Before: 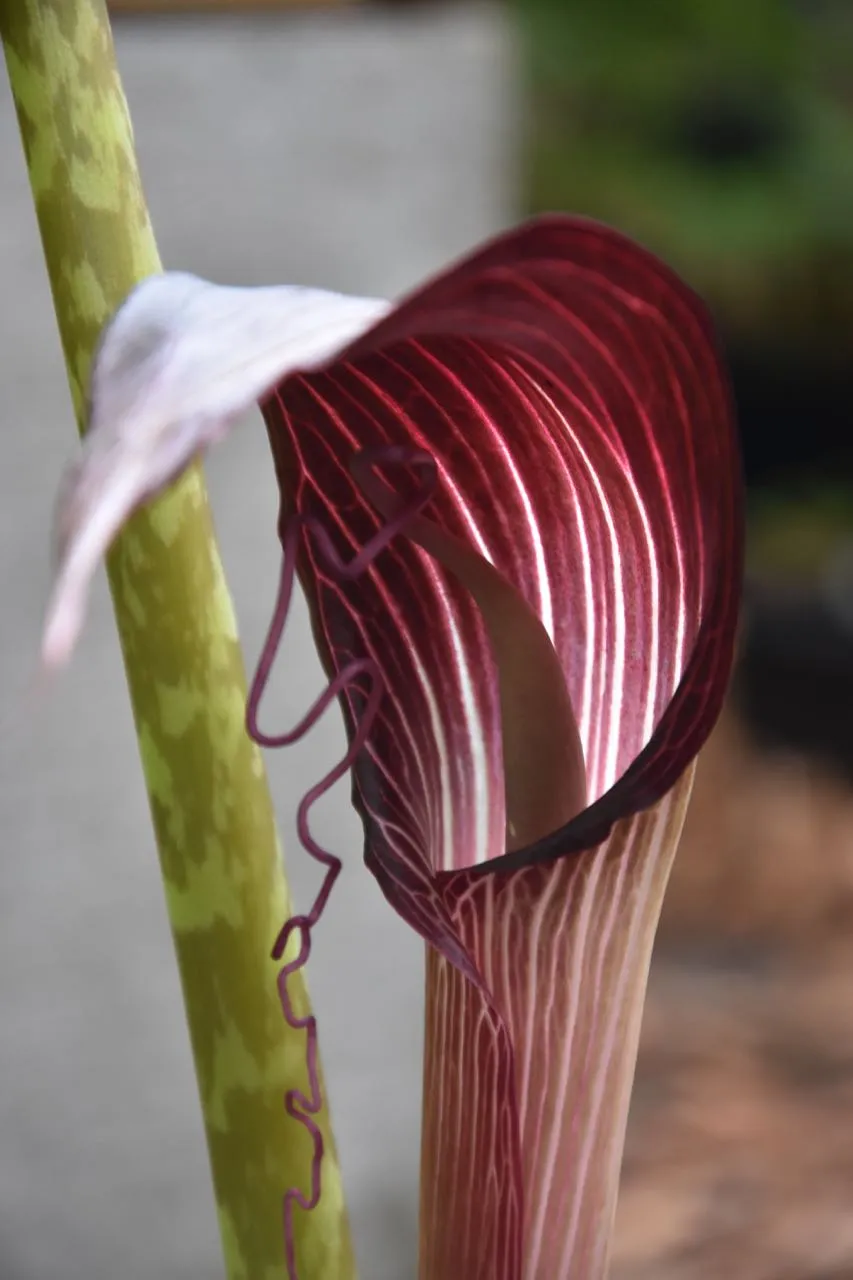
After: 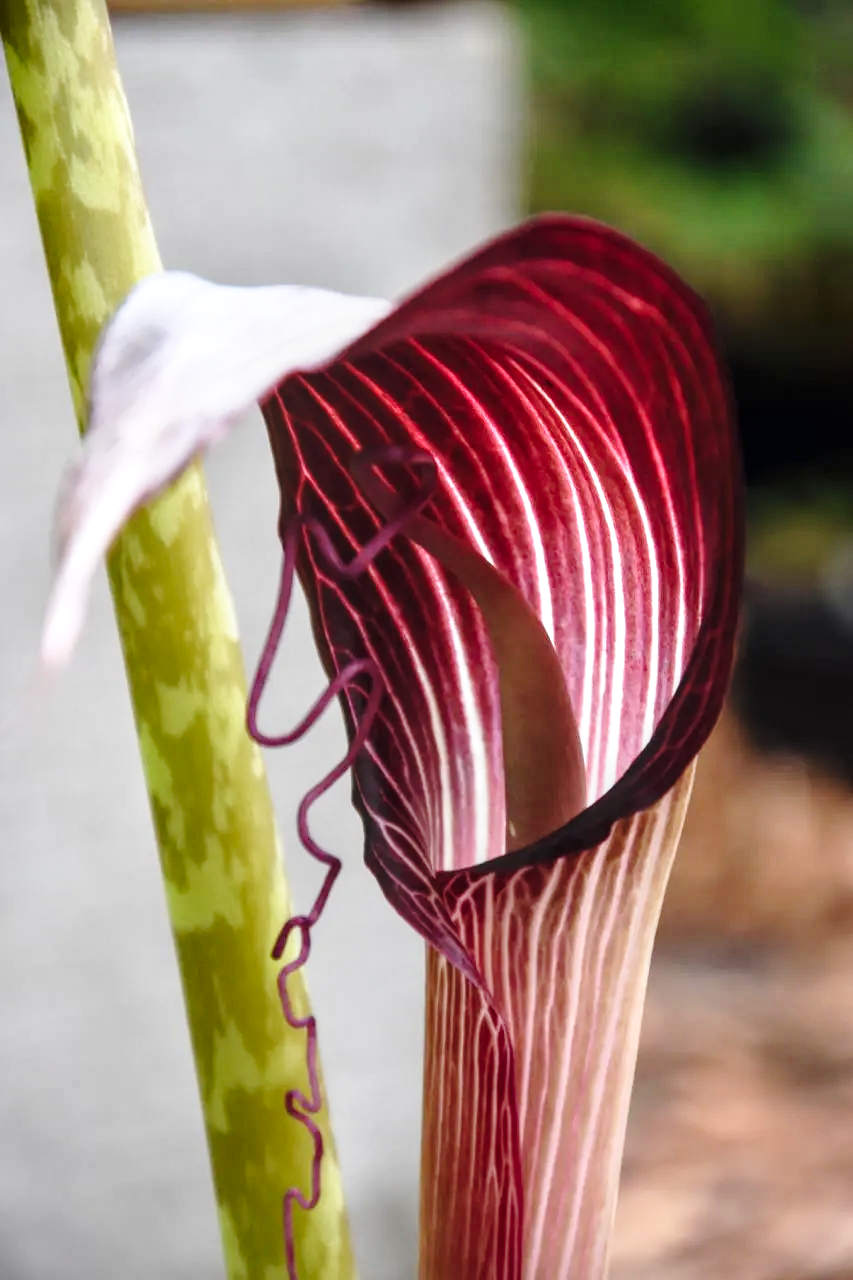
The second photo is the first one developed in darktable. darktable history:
shadows and highlights: radius 95.03, shadows -14.31, white point adjustment 0.222, highlights 32.88, compress 48.48%, soften with gaussian
local contrast: detail 130%
base curve: curves: ch0 [(0, 0) (0.028, 0.03) (0.121, 0.232) (0.46, 0.748) (0.859, 0.968) (1, 1)], preserve colors none
